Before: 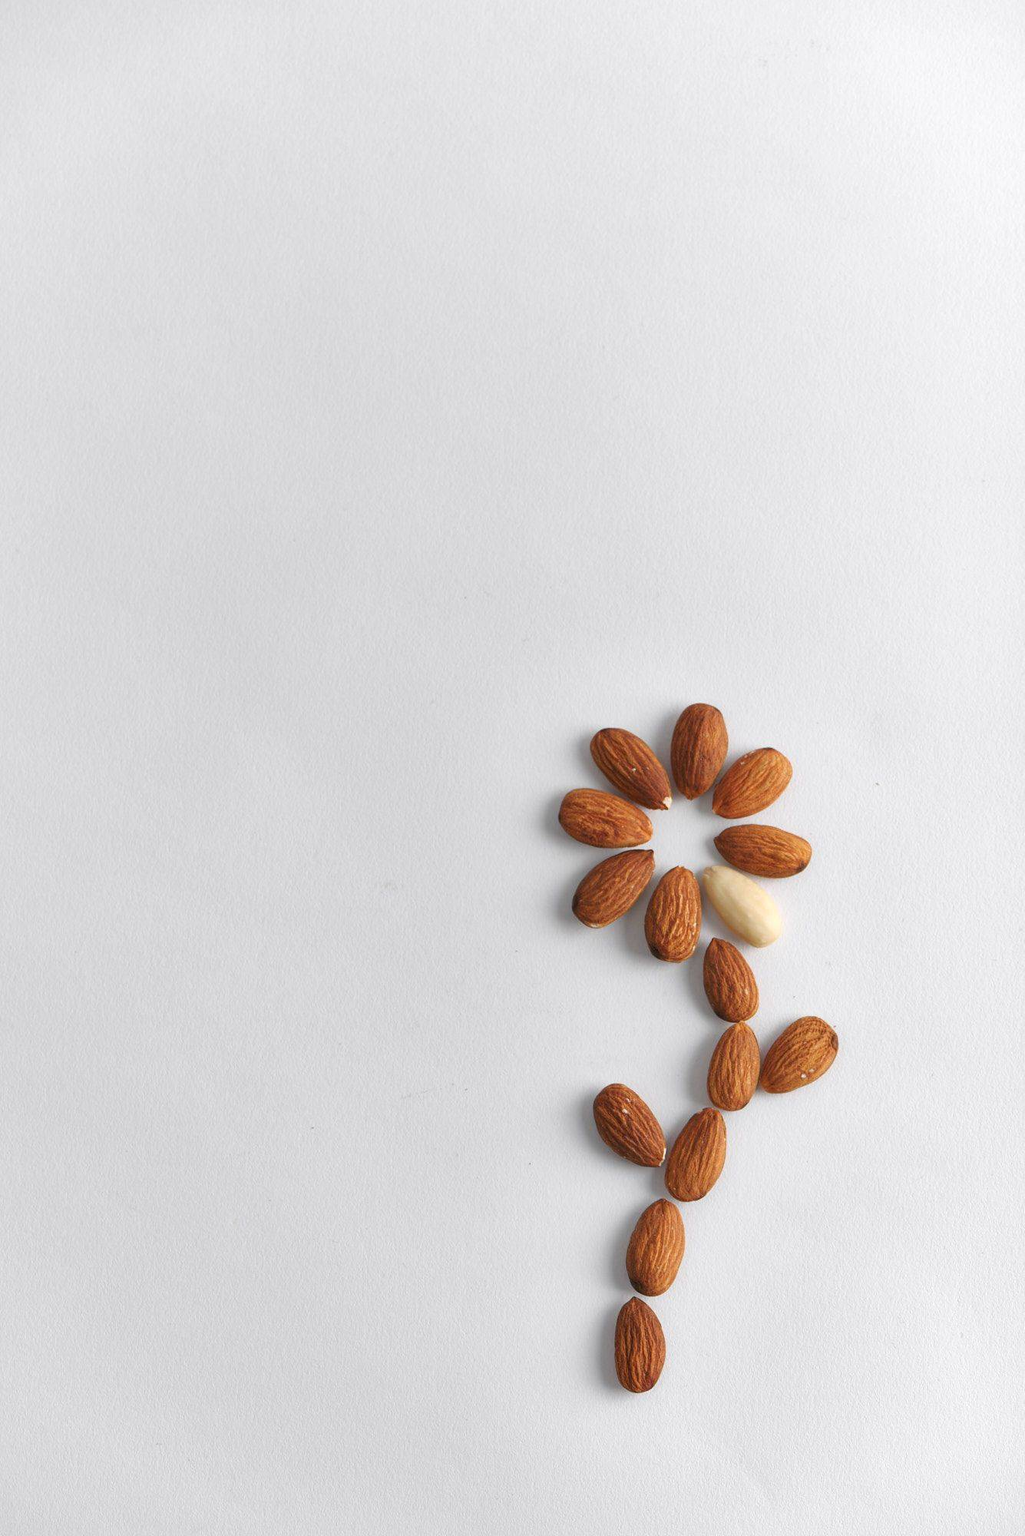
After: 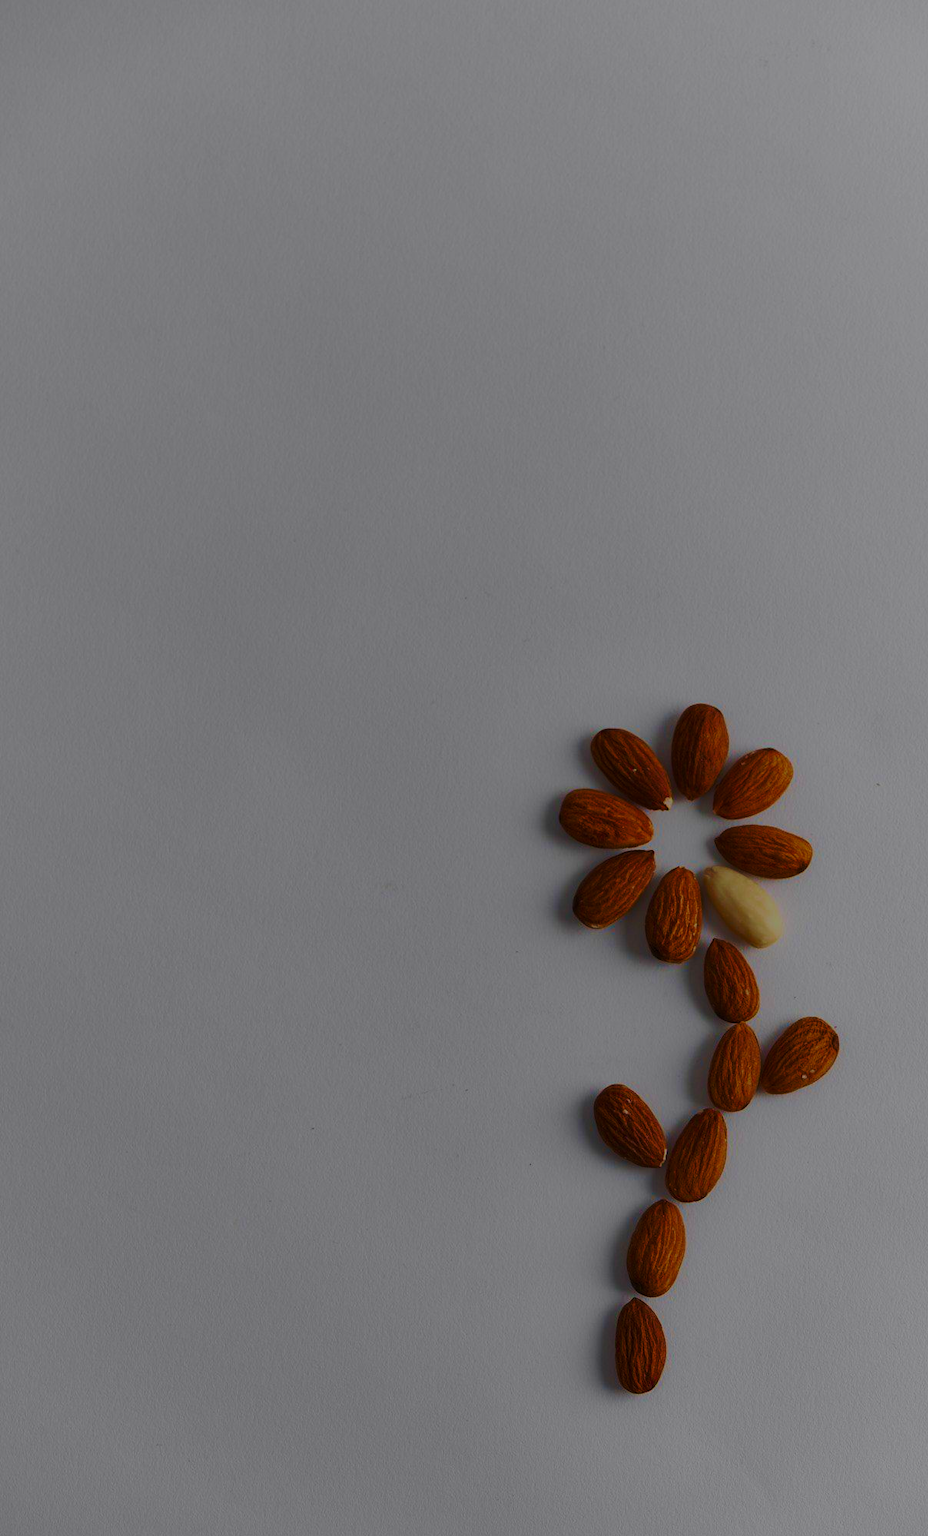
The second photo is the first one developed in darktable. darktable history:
exposure: exposure -2.063 EV, compensate exposure bias true, compensate highlight preservation false
color balance rgb: perceptual saturation grading › global saturation 20%, perceptual saturation grading › highlights -50.13%, perceptual saturation grading › shadows 31.082%, perceptual brilliance grading › global brilliance 9.849%, perceptual brilliance grading › shadows 14.246%, global vibrance 20%
crop: right 9.478%, bottom 0.047%
base curve: curves: ch0 [(0, 0) (0.073, 0.04) (0.157, 0.139) (0.492, 0.492) (0.758, 0.758) (1, 1)], preserve colors none
tone equalizer: -8 EV -0.001 EV, -7 EV 0.002 EV, -6 EV -0.002 EV, -5 EV -0.014 EV, -4 EV -0.081 EV, -3 EV -0.226 EV, -2 EV -0.268 EV, -1 EV 0.116 EV, +0 EV 0.299 EV
velvia: strength 44.52%
